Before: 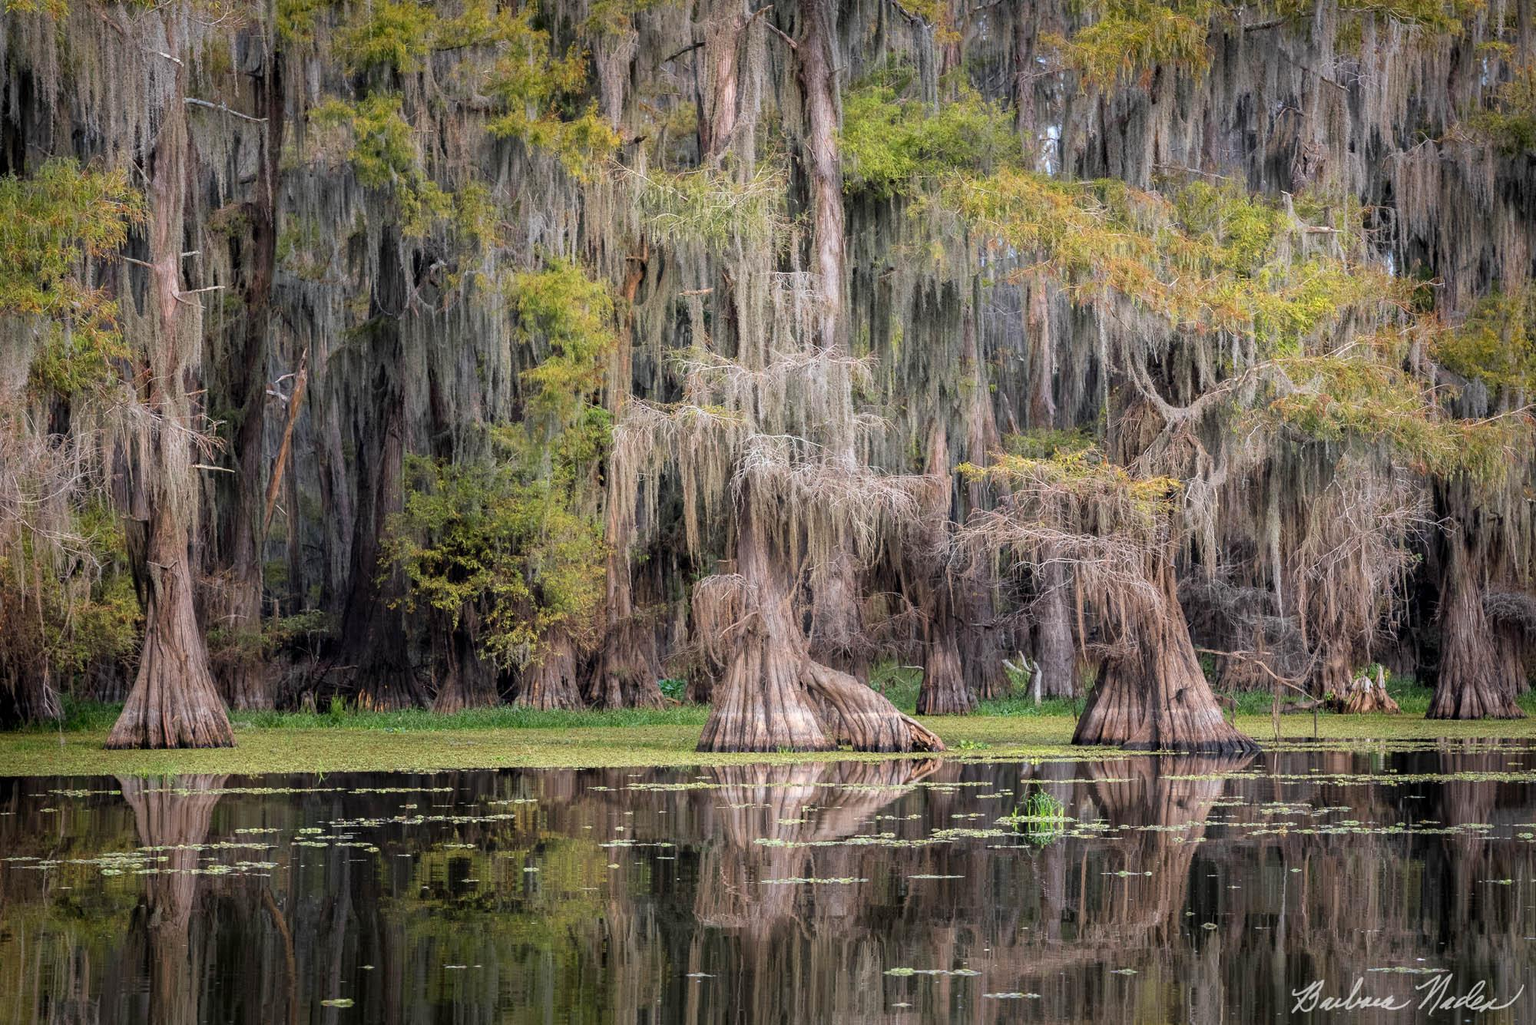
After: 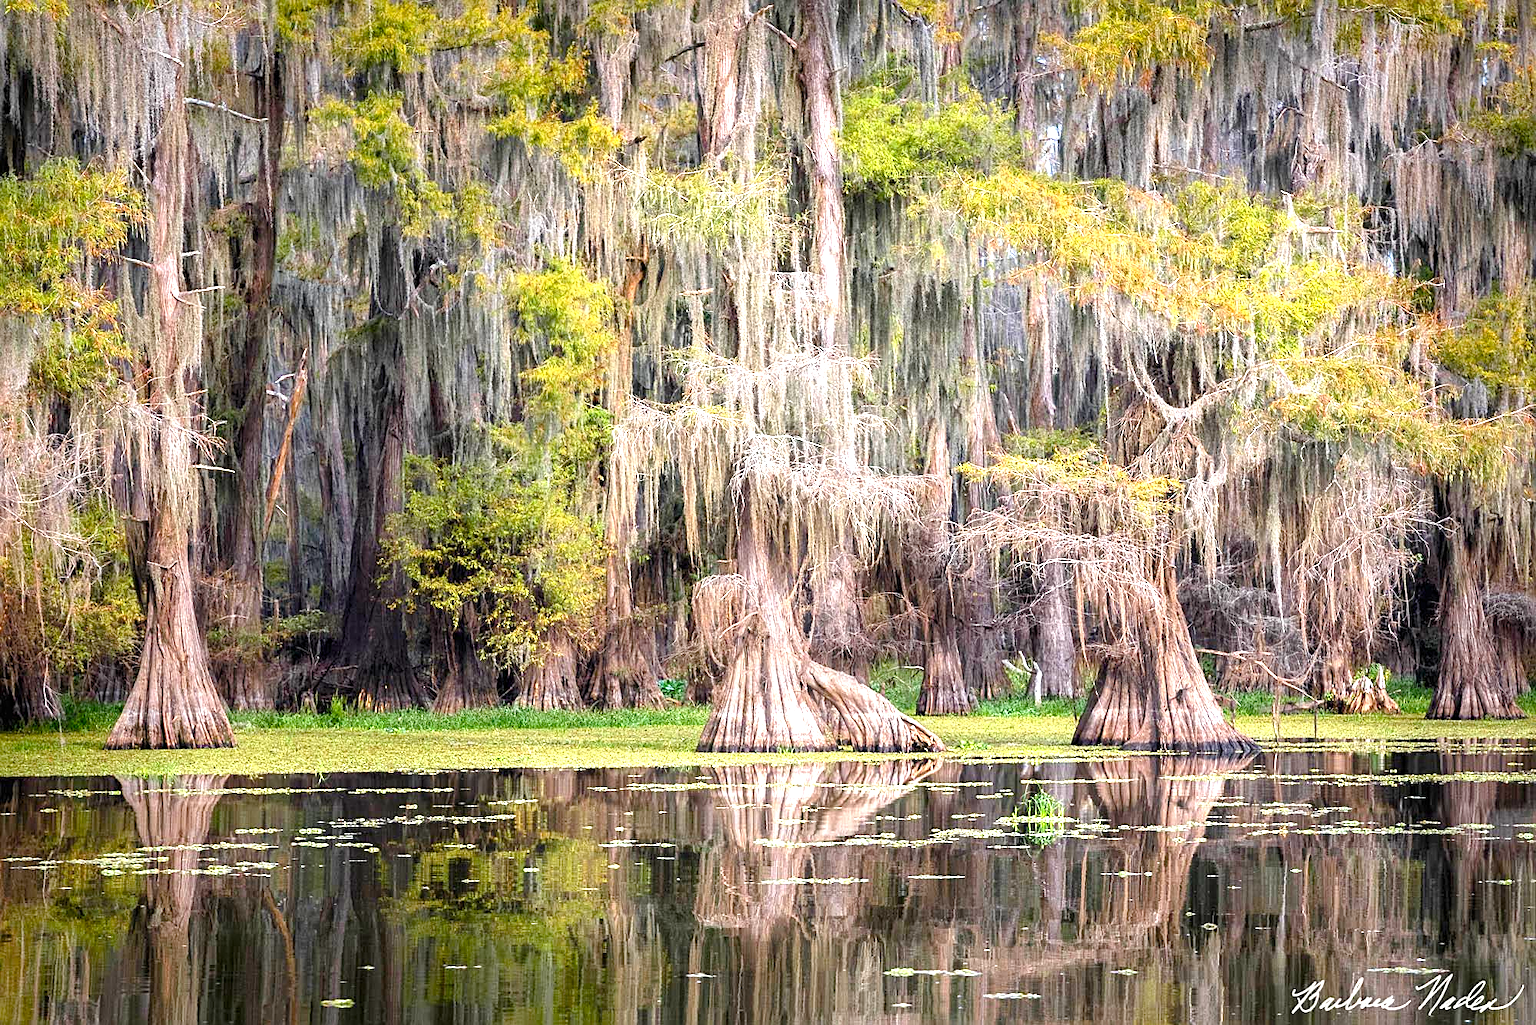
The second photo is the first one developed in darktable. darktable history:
sharpen: on, module defaults
color balance rgb: perceptual saturation grading › global saturation 27.523%, perceptual saturation grading › highlights -24.88%, perceptual saturation grading › shadows 26.172%, global vibrance 20%
exposure: black level correction 0, exposure 1.199 EV, compensate highlight preservation false
